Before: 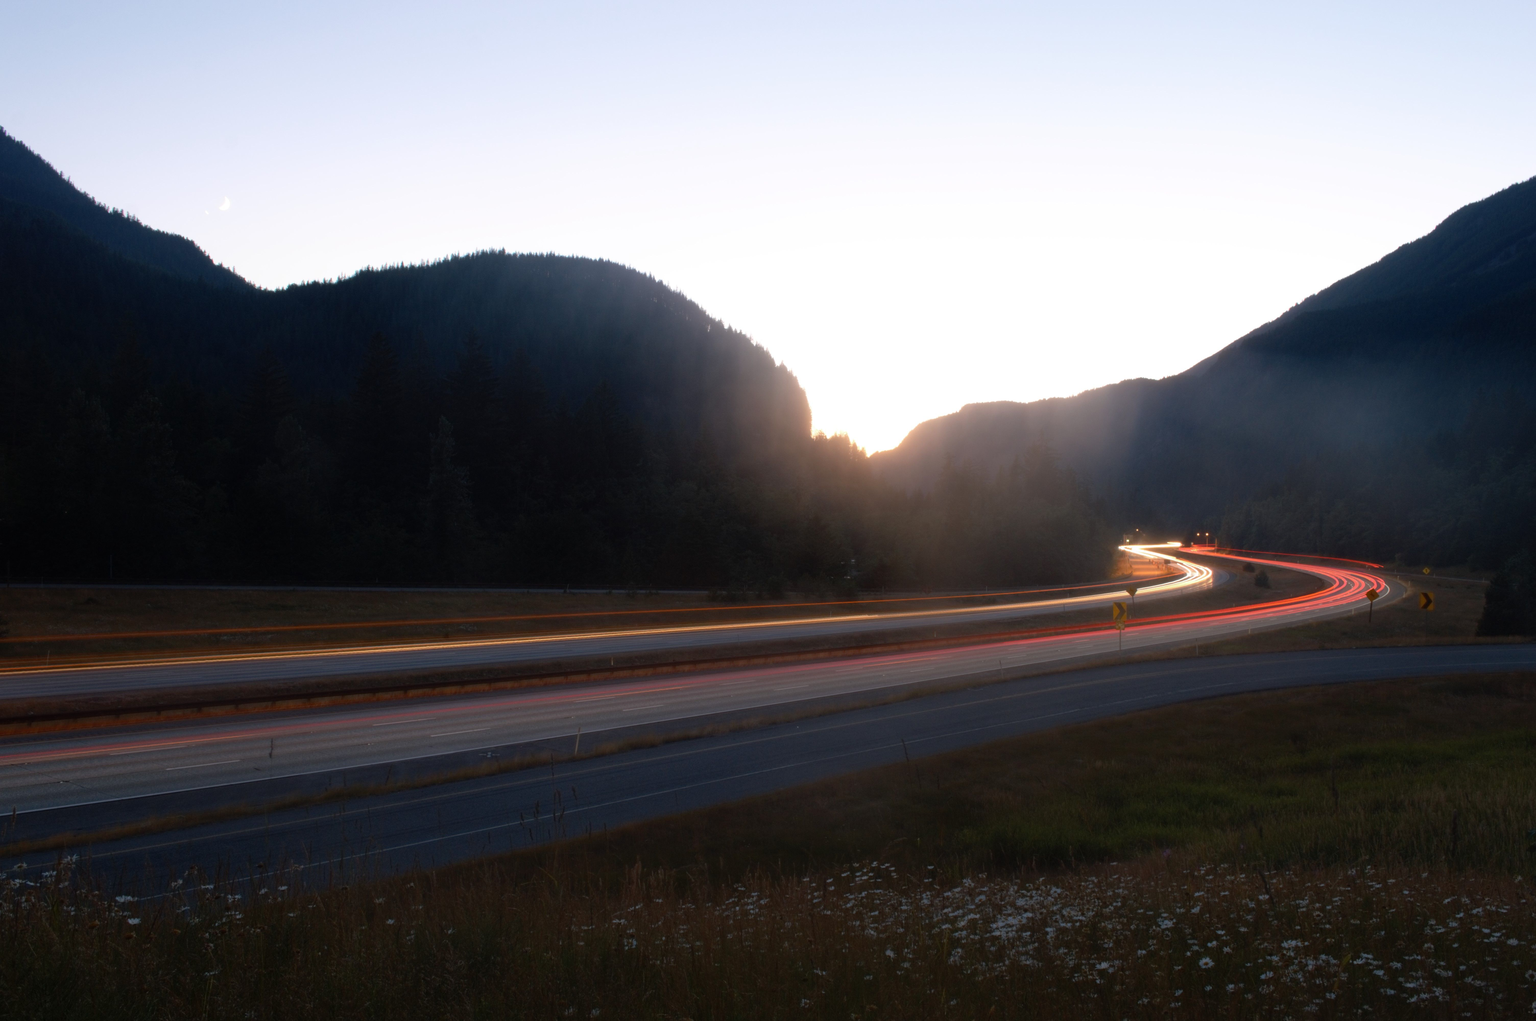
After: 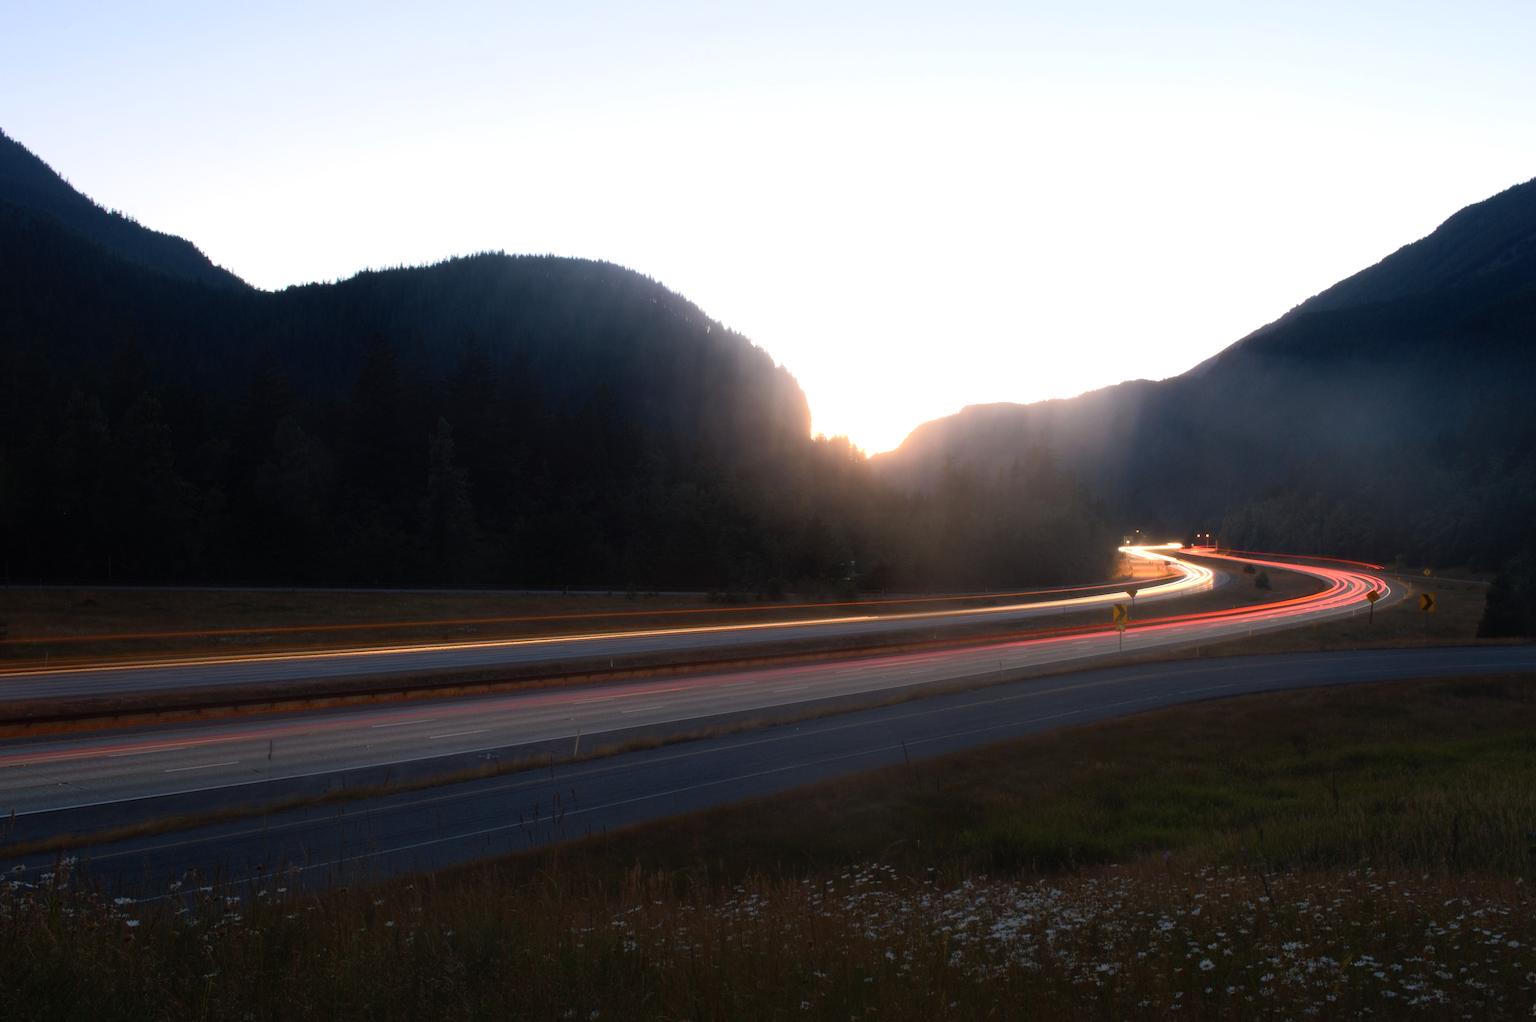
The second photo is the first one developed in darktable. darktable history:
tone equalizer: -8 EV 0.008 EV, -7 EV -0.038 EV, -6 EV 0.02 EV, -5 EV 0.025 EV, -4 EV 0.257 EV, -3 EV 0.632 EV, -2 EV 0.584 EV, -1 EV 0.199 EV, +0 EV 0.026 EV, edges refinement/feathering 500, mask exposure compensation -1.57 EV, preserve details guided filter
crop and rotate: left 0.144%, bottom 0.01%
